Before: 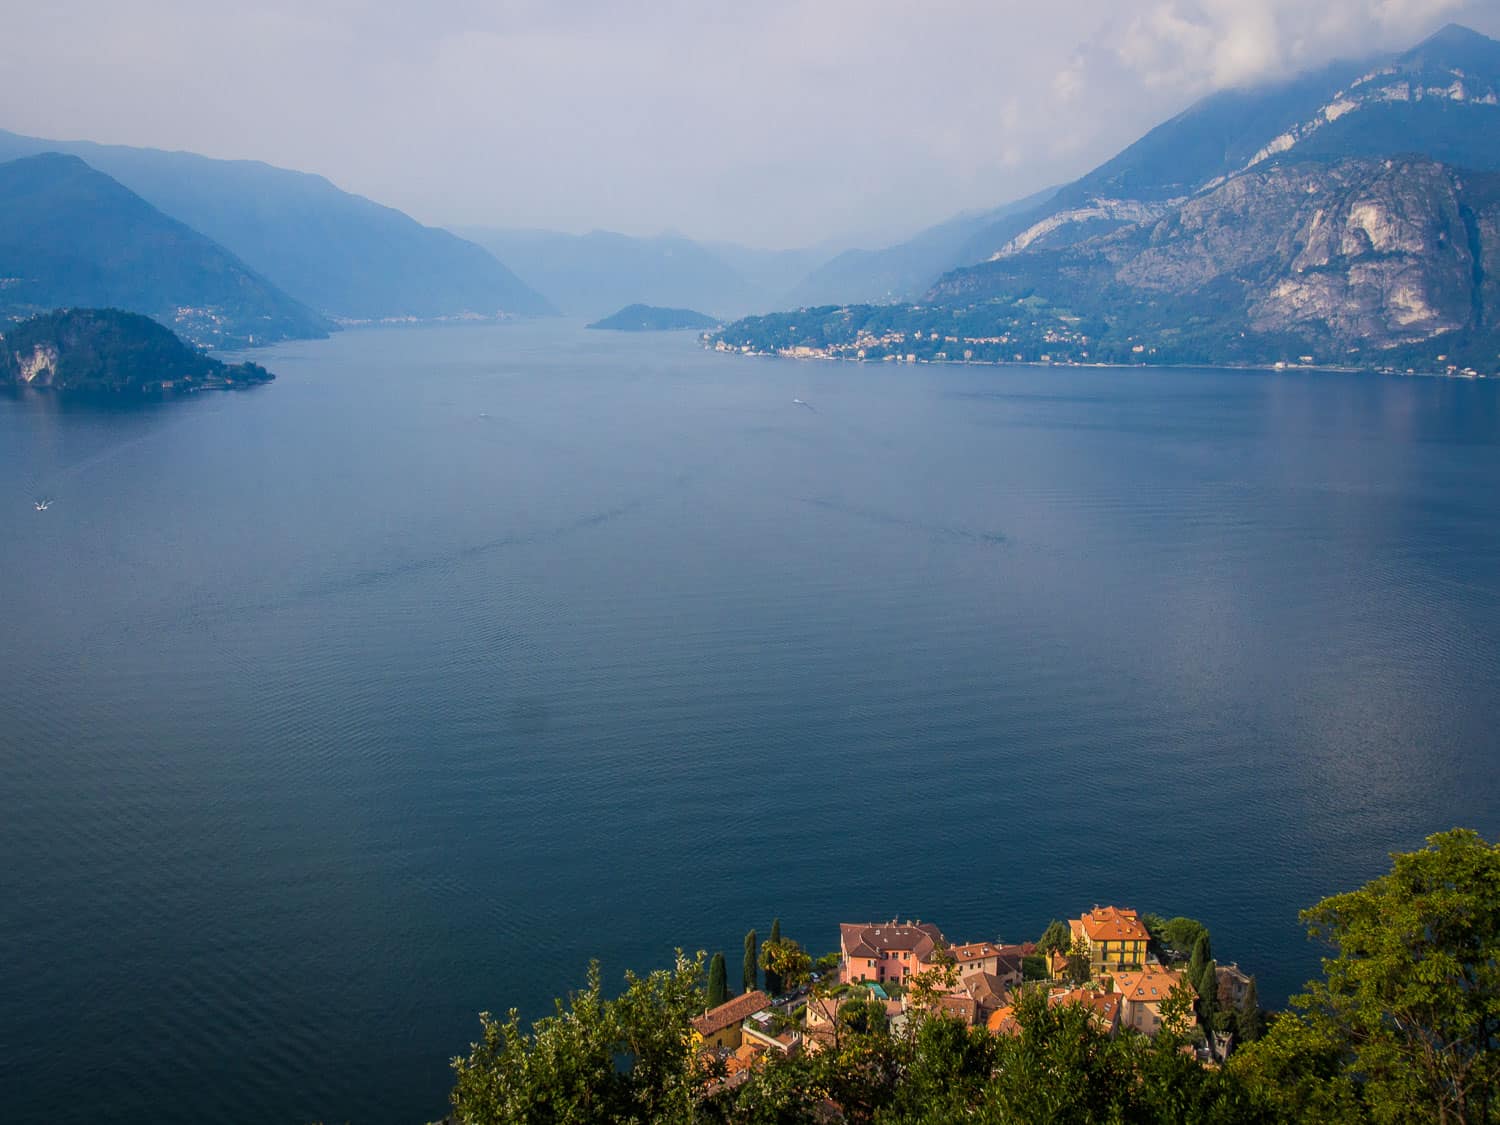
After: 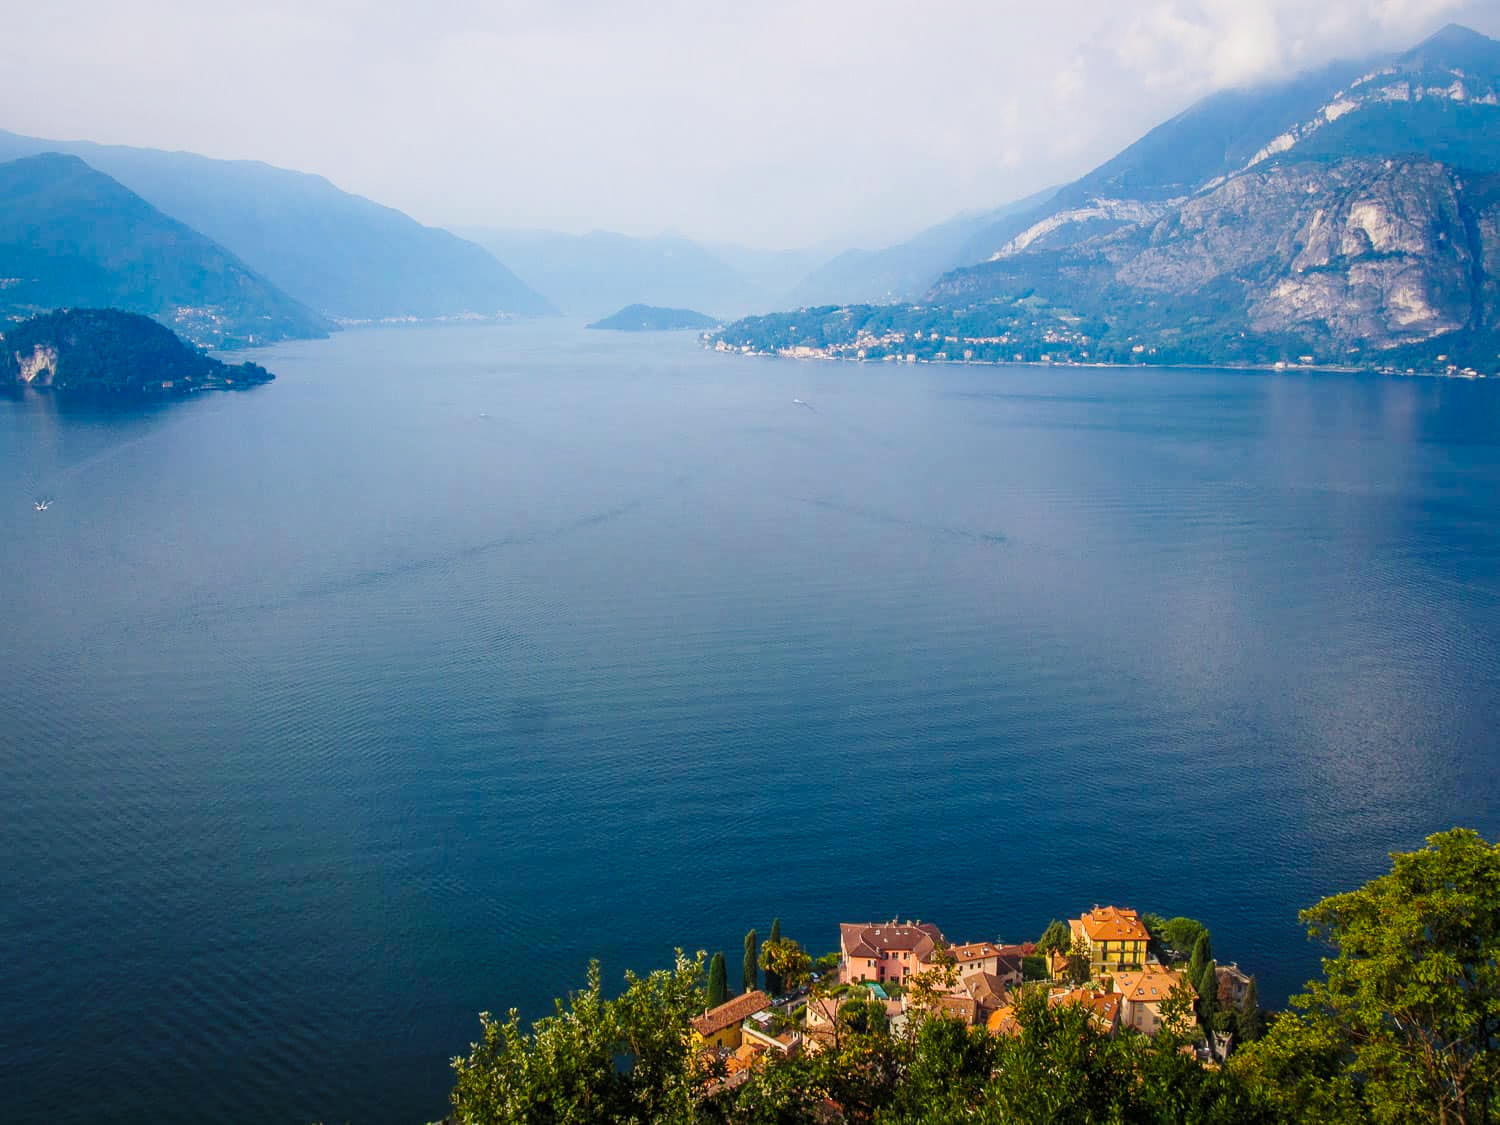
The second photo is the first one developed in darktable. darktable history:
tone equalizer: -8 EV 0.23 EV, -7 EV 0.379 EV, -6 EV 0.418 EV, -5 EV 0.255 EV, -3 EV -0.285 EV, -2 EV -0.438 EV, -1 EV -0.413 EV, +0 EV -0.23 EV
base curve: curves: ch0 [(0, 0) (0.028, 0.03) (0.121, 0.232) (0.46, 0.748) (0.859, 0.968) (1, 1)], preserve colors none
